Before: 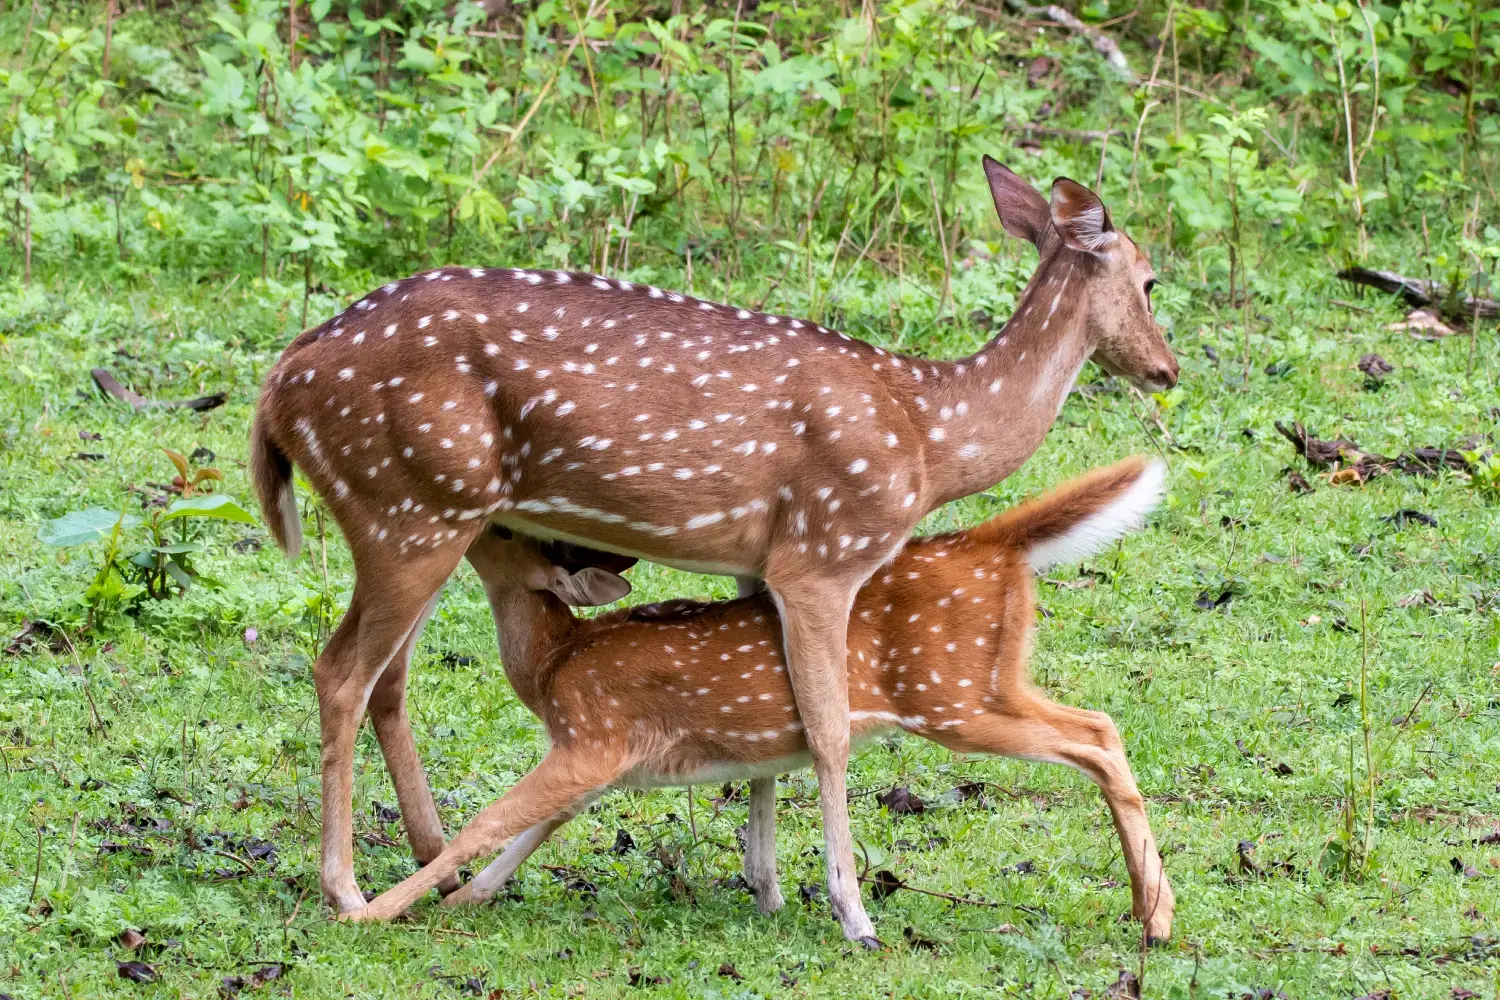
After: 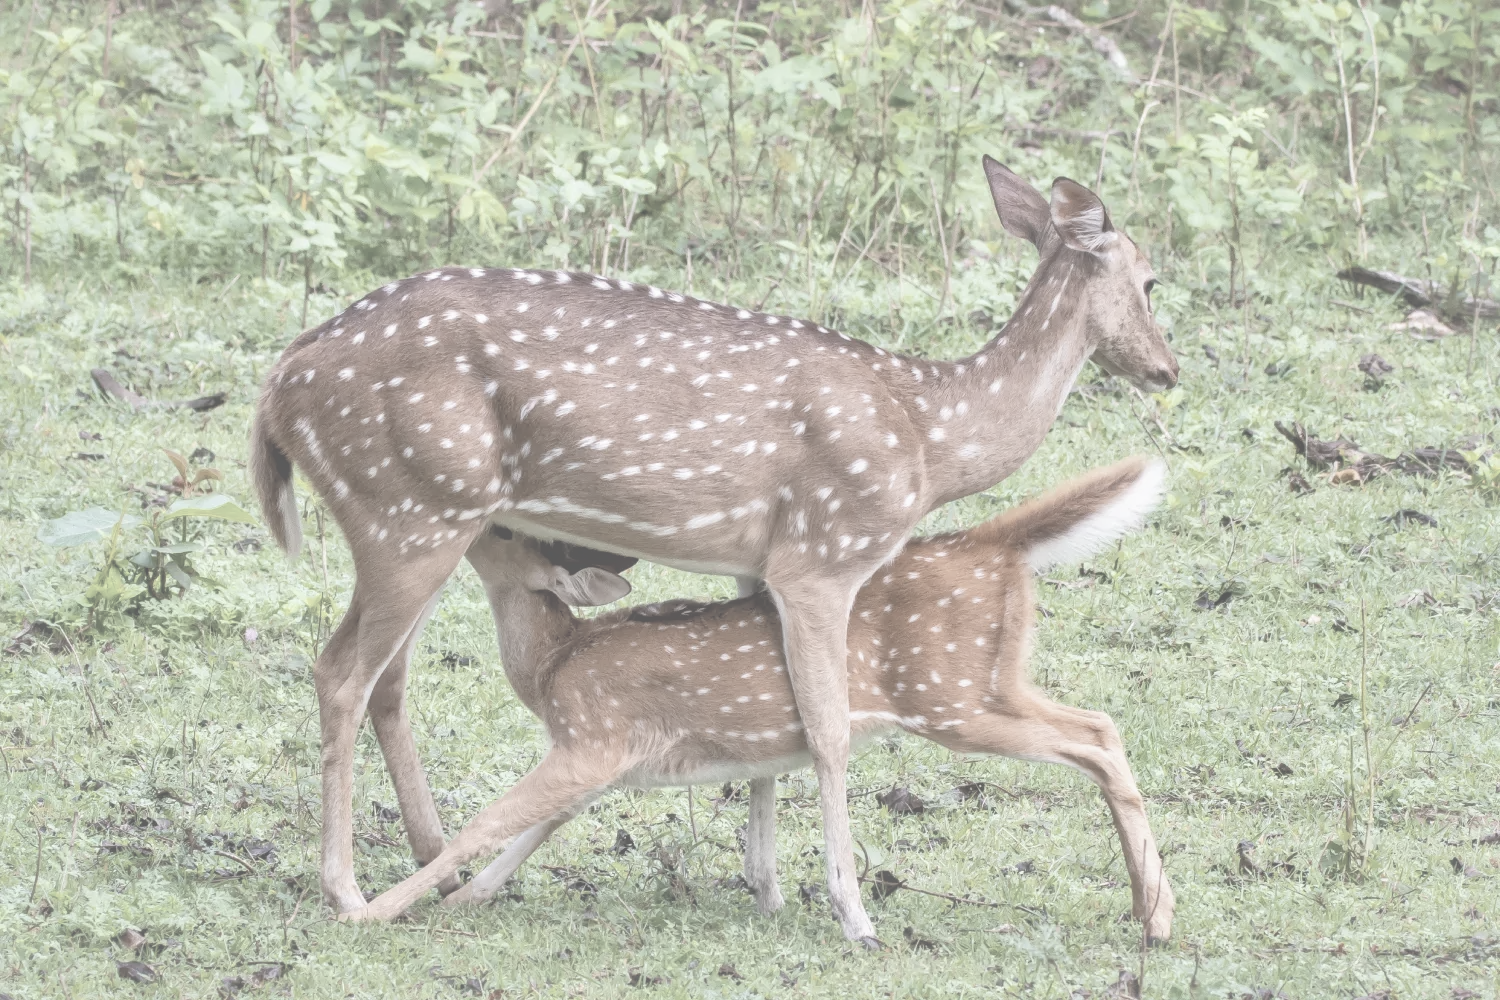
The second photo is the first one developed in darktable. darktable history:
local contrast: on, module defaults
contrast brightness saturation: contrast -0.32, brightness 0.75, saturation -0.78
shadows and highlights: on, module defaults
exposure: black level correction 0, exposure 0.5 EV, compensate exposure bias true, compensate highlight preservation false
